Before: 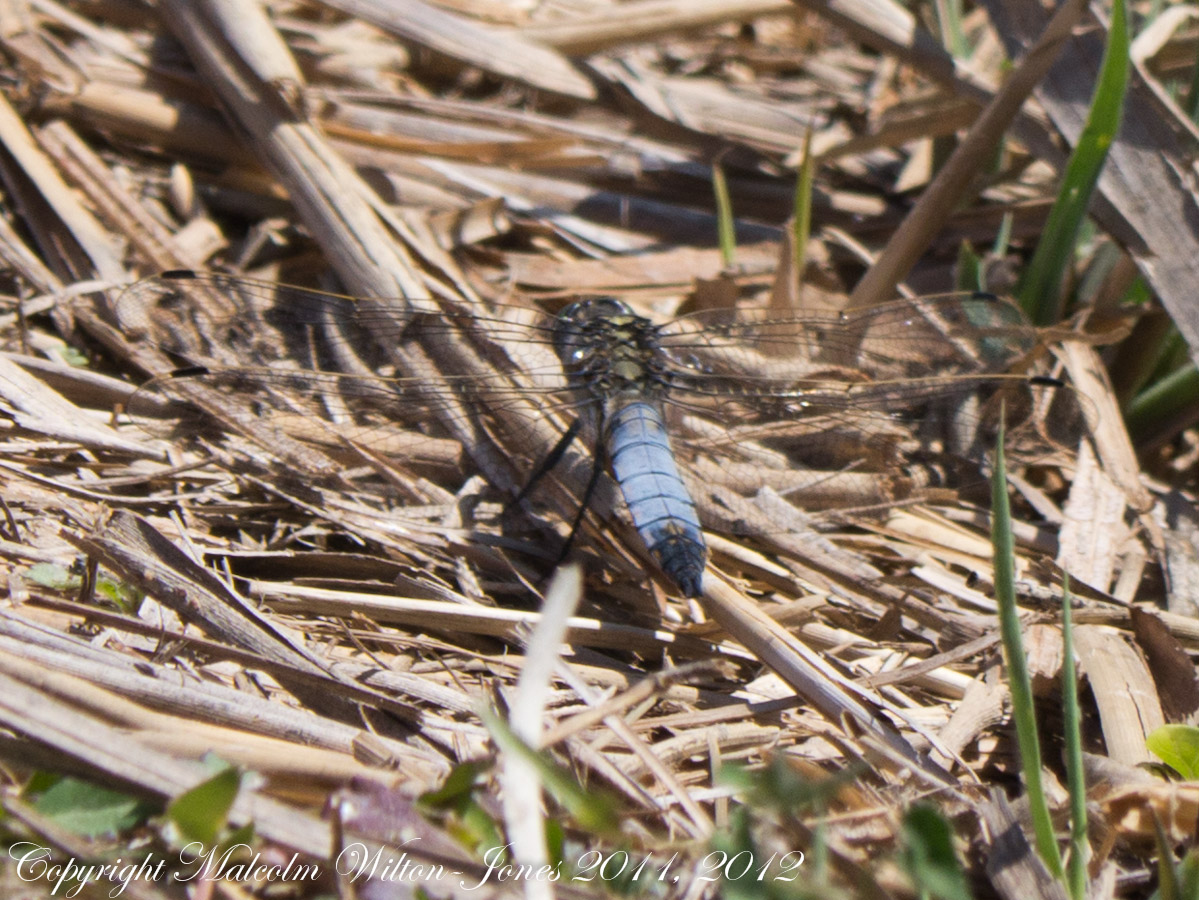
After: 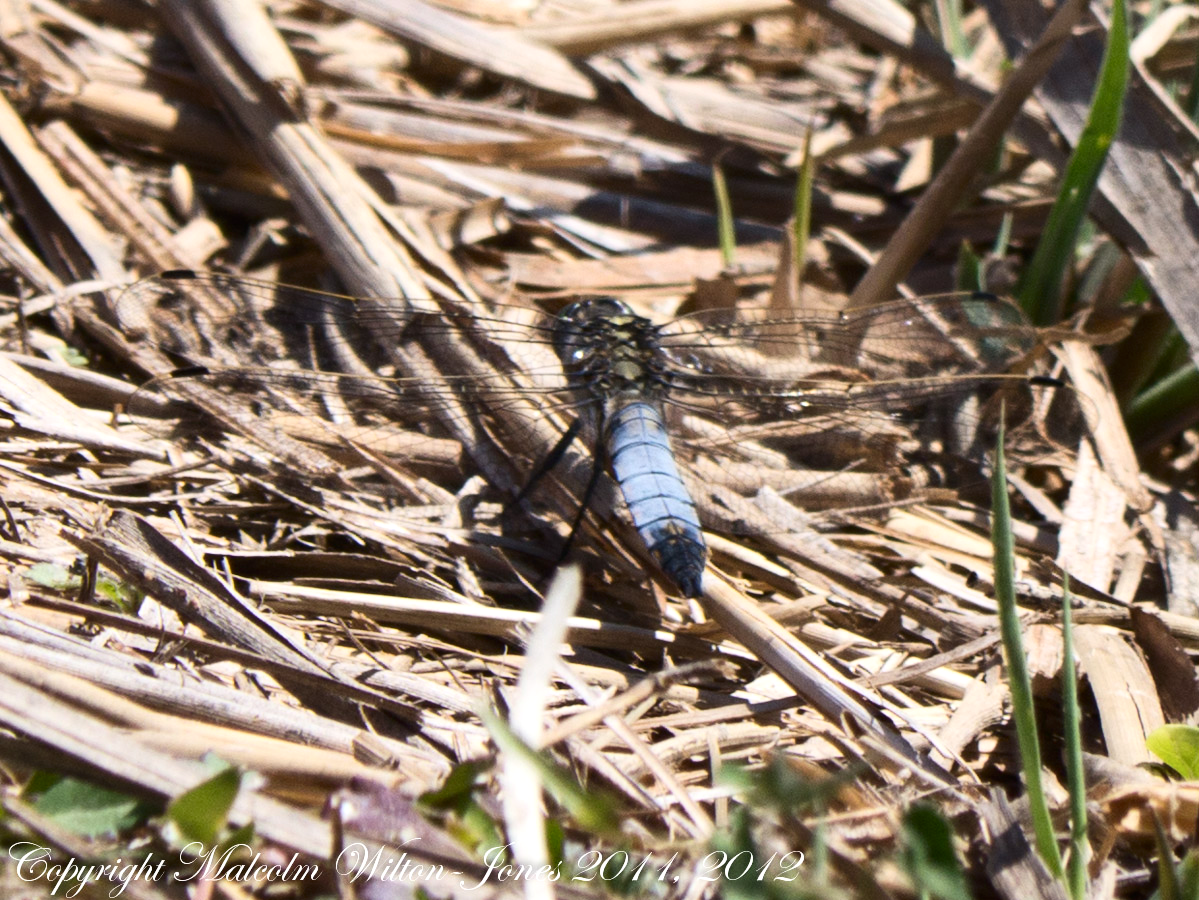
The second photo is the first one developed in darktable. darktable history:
color correction: highlights b* 0.064
levels: levels [0, 0.48, 0.961]
contrast brightness saturation: contrast 0.216
